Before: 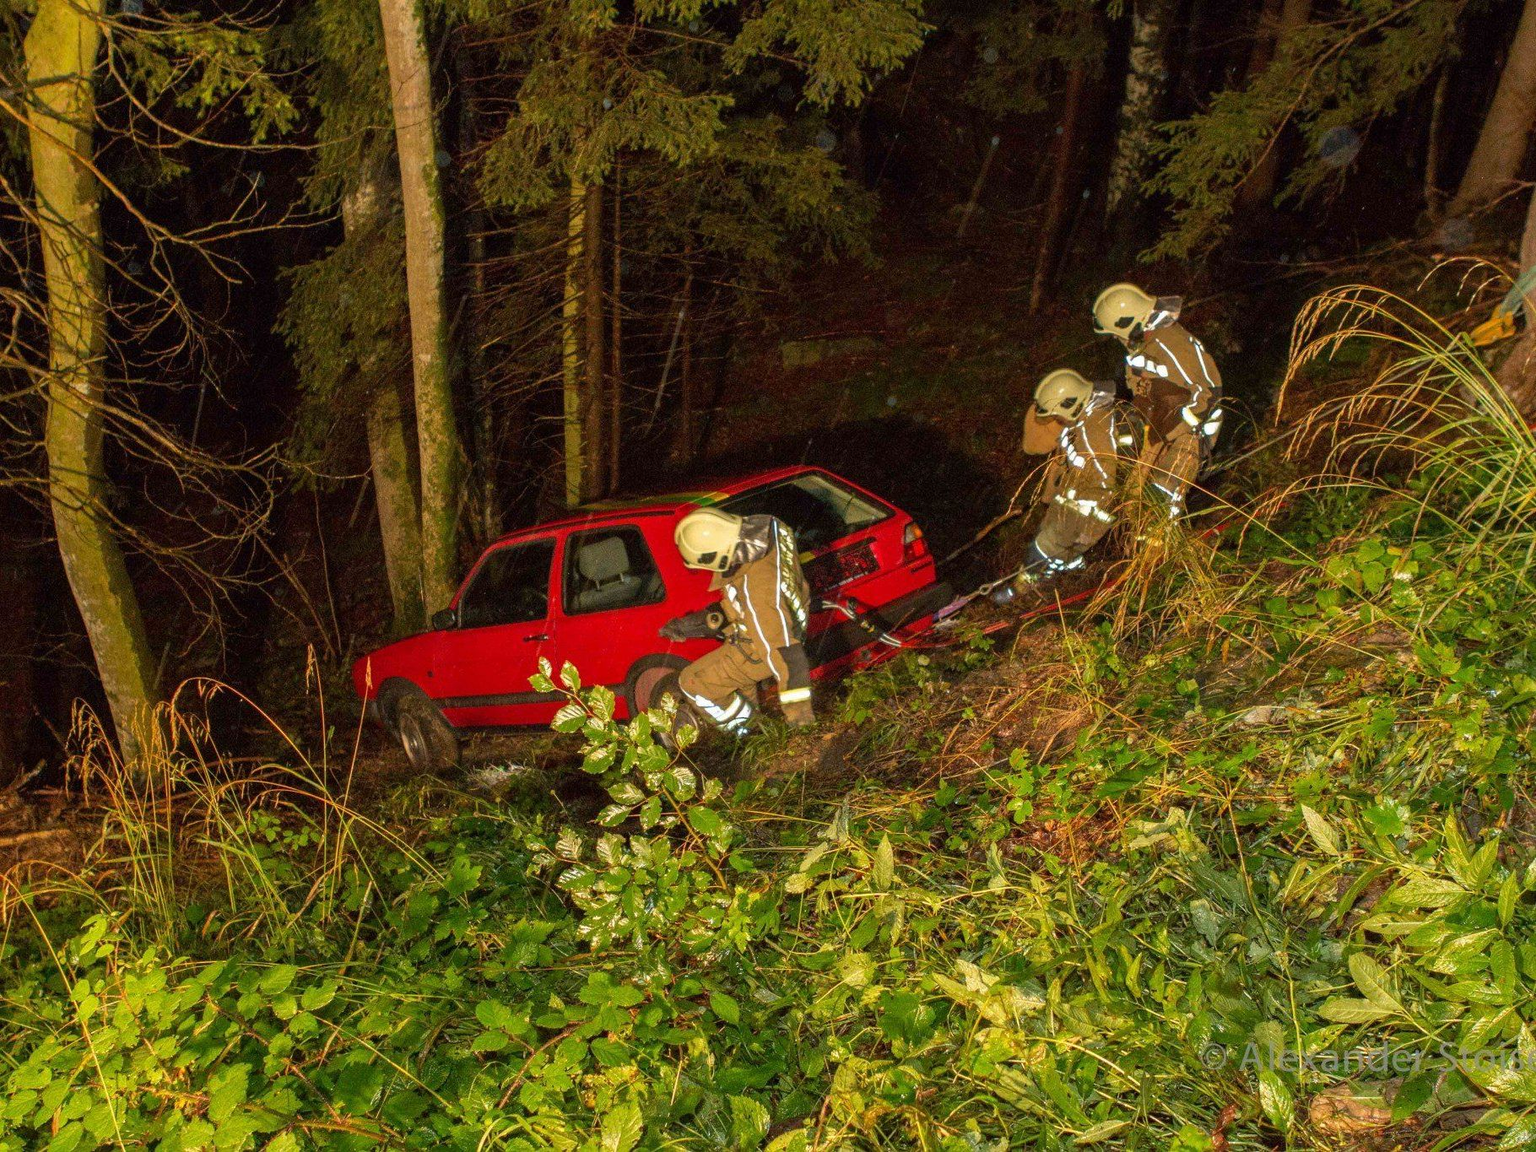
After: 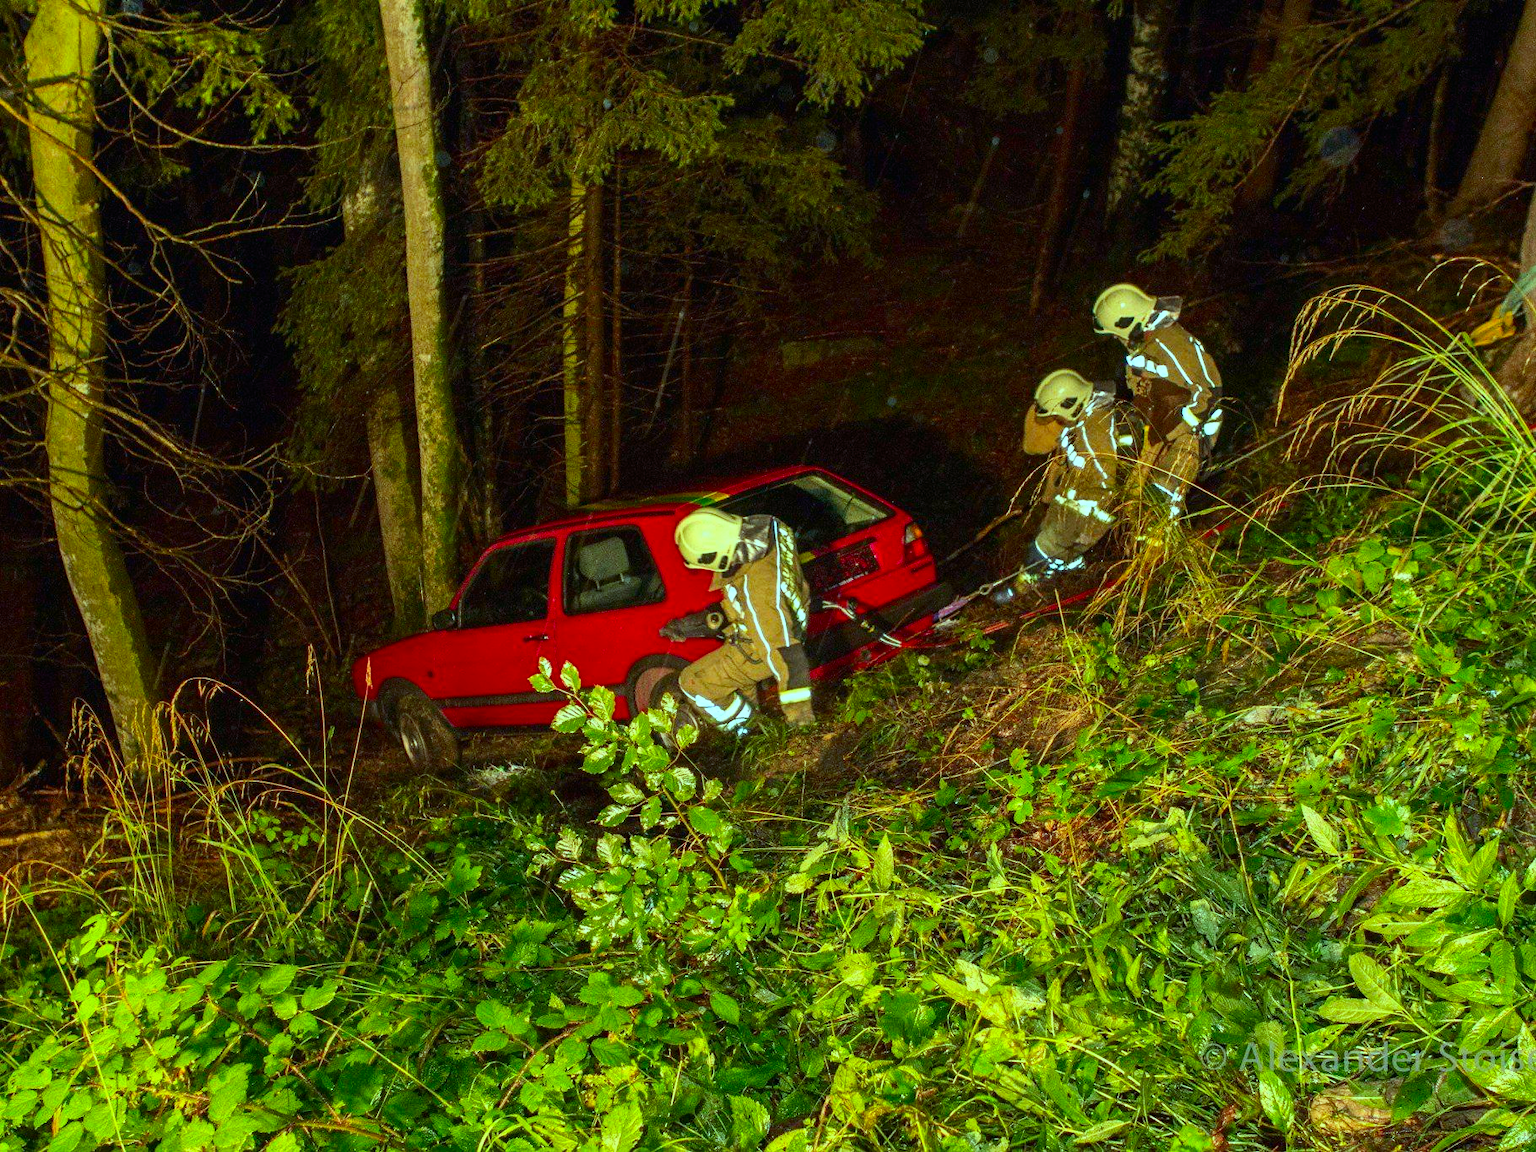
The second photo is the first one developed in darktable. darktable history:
contrast brightness saturation: contrast 0.18, saturation 0.3
white balance: red 0.986, blue 1.01
color balance: mode lift, gamma, gain (sRGB), lift [0.997, 0.979, 1.021, 1.011], gamma [1, 1.084, 0.916, 0.998], gain [1, 0.87, 1.13, 1.101], contrast 4.55%, contrast fulcrum 38.24%, output saturation 104.09%
